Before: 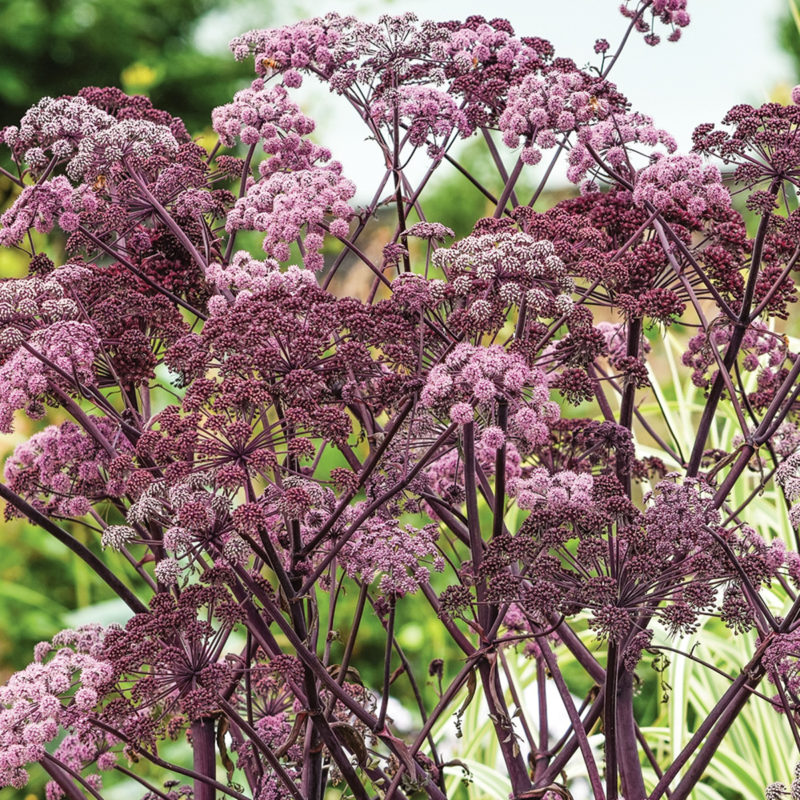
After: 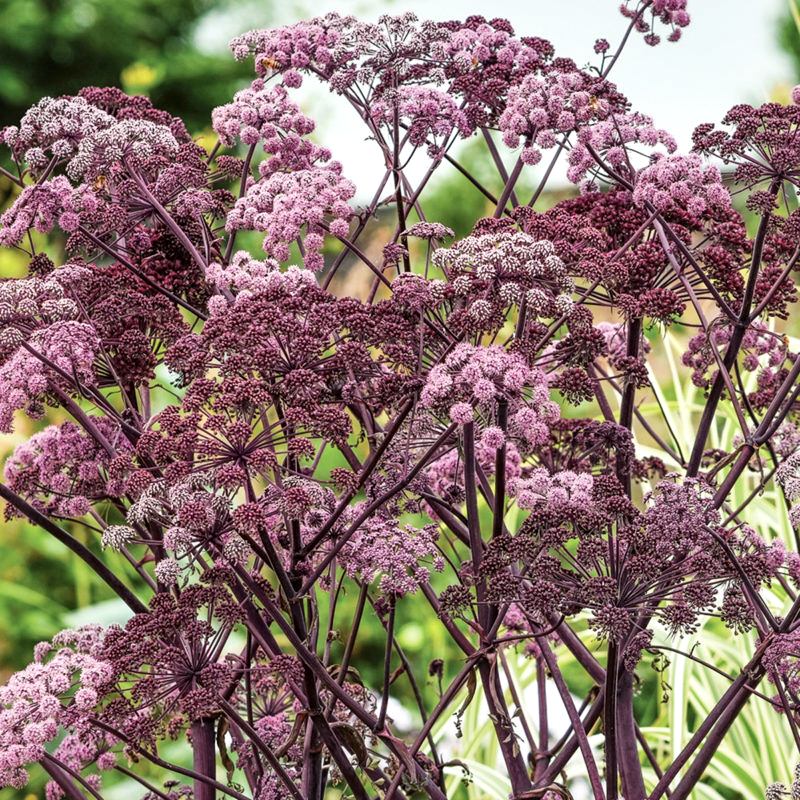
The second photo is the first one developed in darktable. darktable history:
local contrast: mode bilateral grid, contrast 19, coarseness 49, detail 150%, midtone range 0.2
